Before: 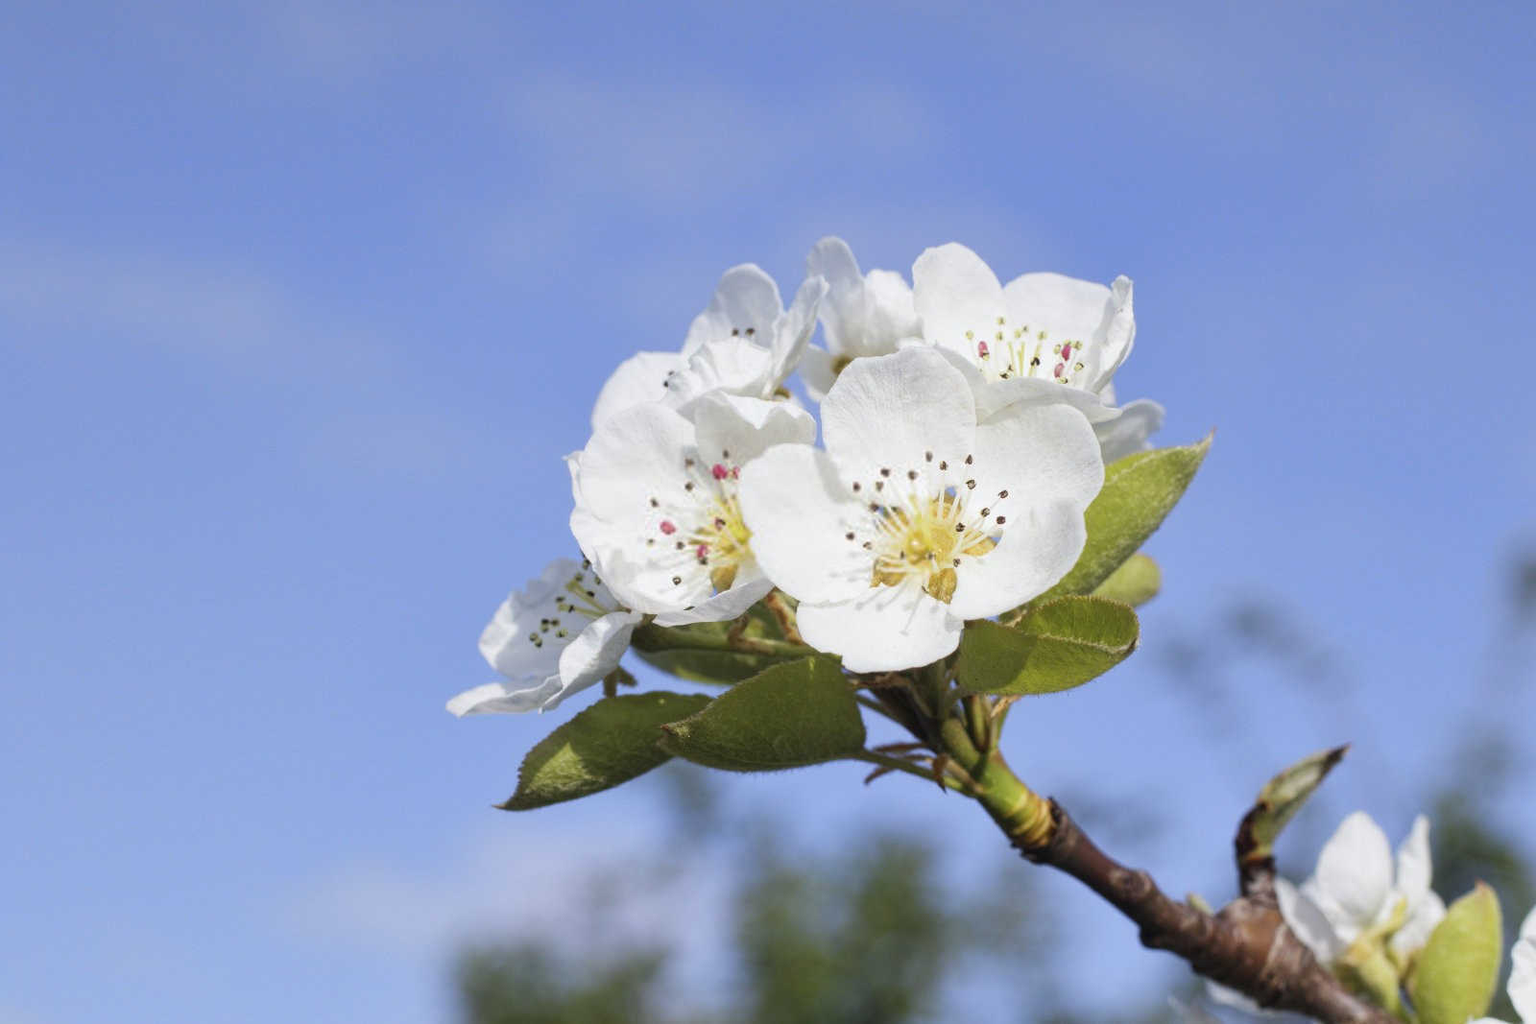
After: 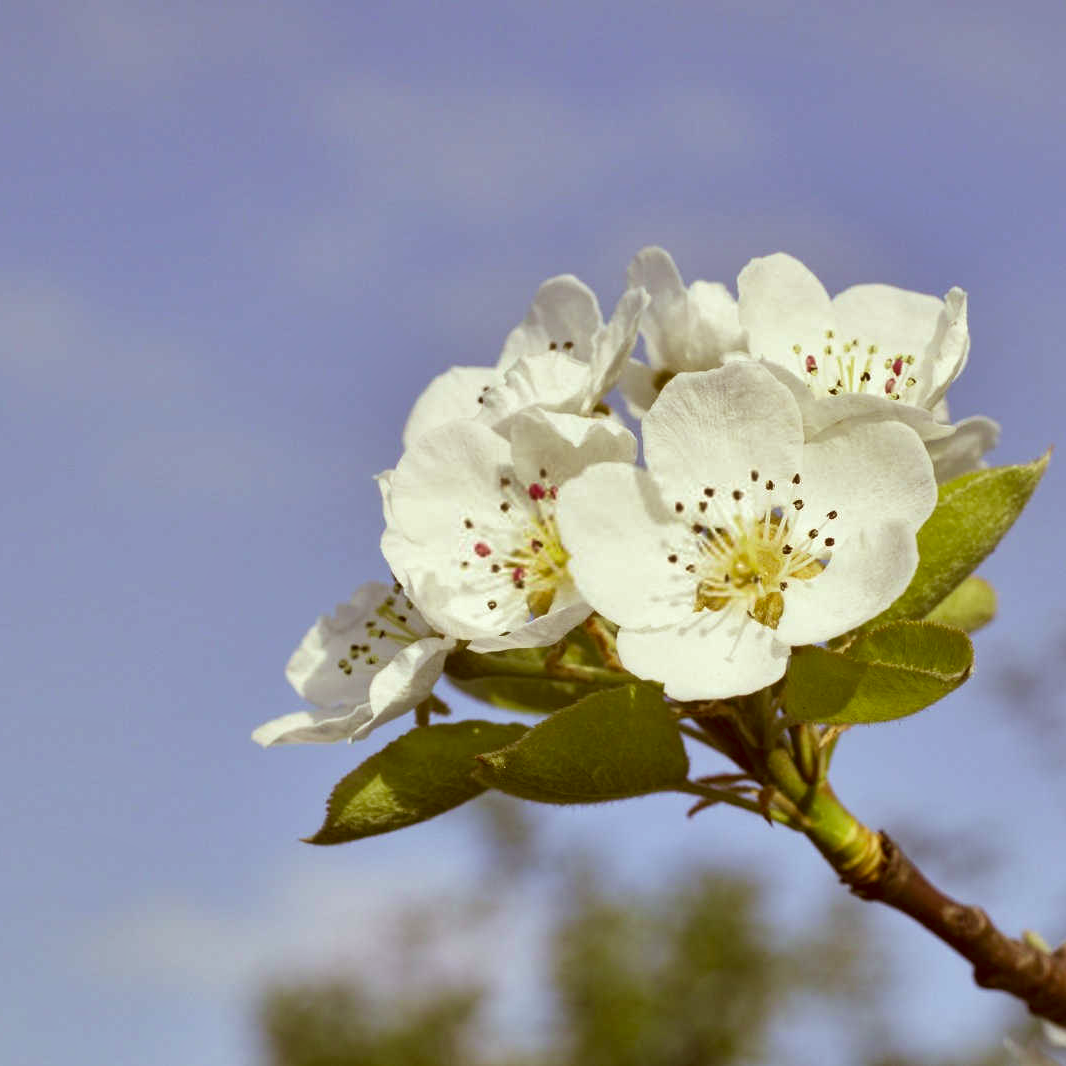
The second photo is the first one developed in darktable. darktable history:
crop and rotate: left 13.409%, right 19.924%
shadows and highlights: highlights color adjustment 0%, low approximation 0.01, soften with gaussian
color correction: highlights a* -5.3, highlights b* 9.8, shadows a* 9.8, shadows b* 24.26
contrast equalizer: octaves 7, y [[0.6 ×6], [0.55 ×6], [0 ×6], [0 ×6], [0 ×6]], mix 0.2
velvia: strength 17%
